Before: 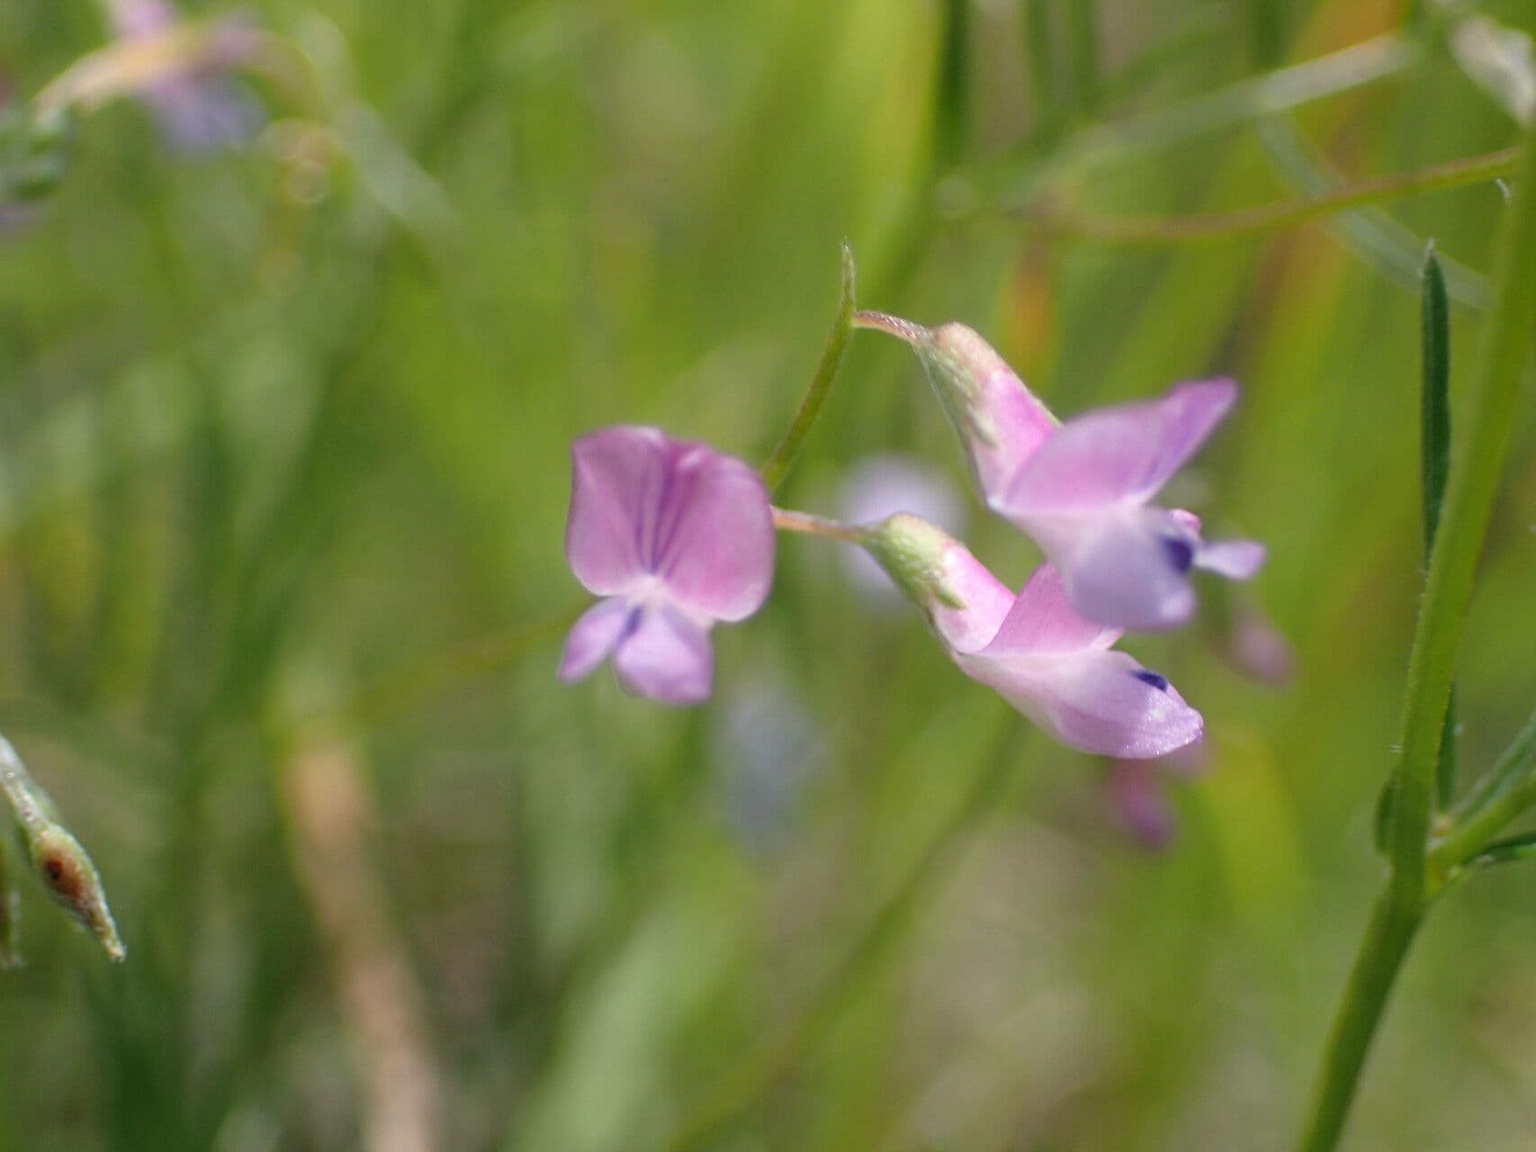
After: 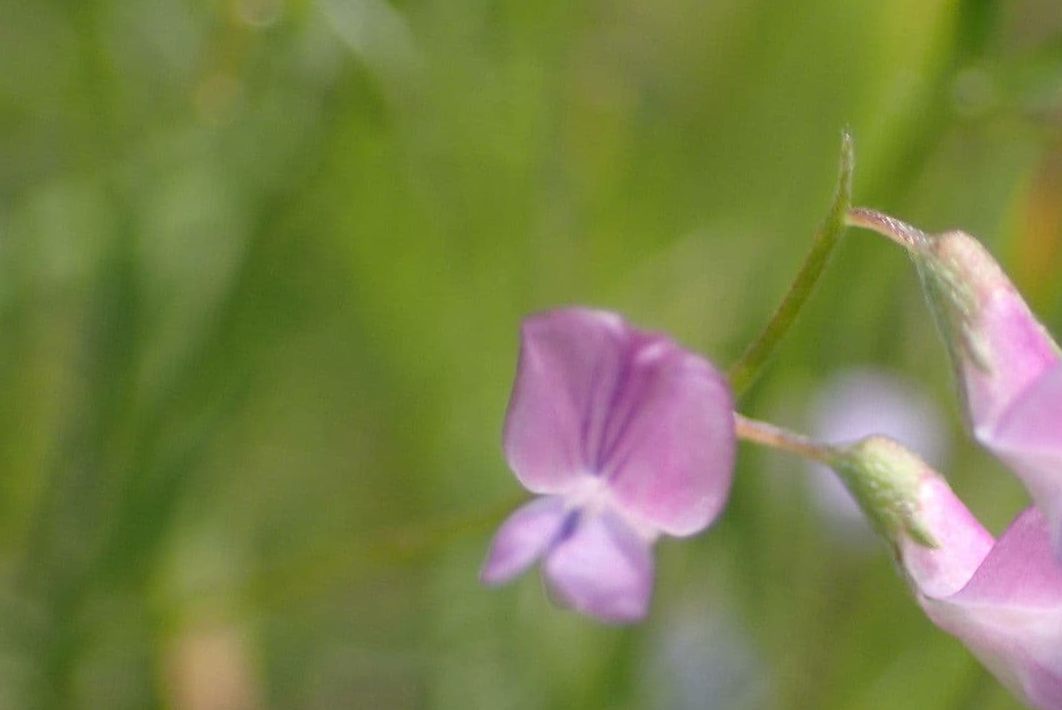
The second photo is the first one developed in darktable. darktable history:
crop and rotate: angle -5.82°, left 2.155%, top 6.817%, right 27.481%, bottom 30.457%
